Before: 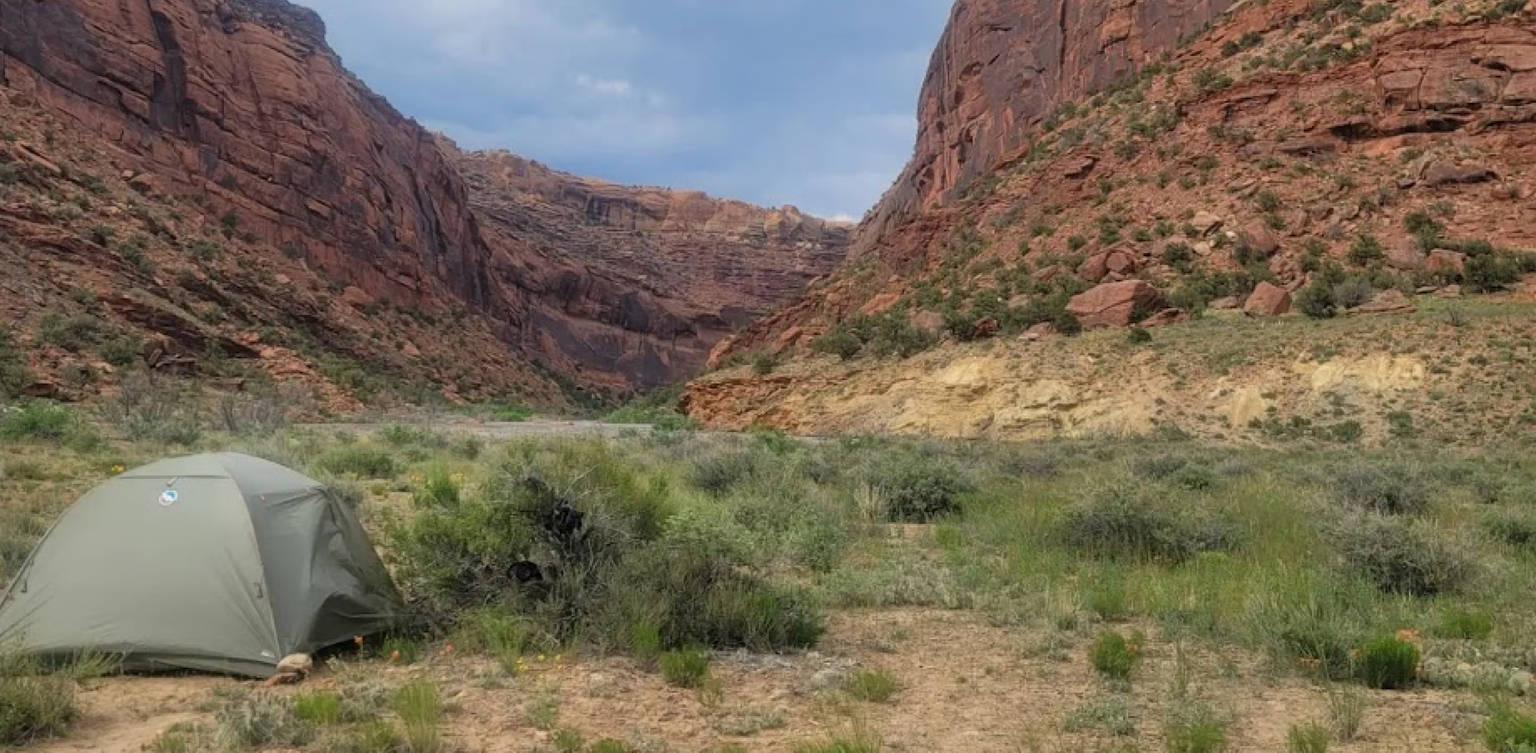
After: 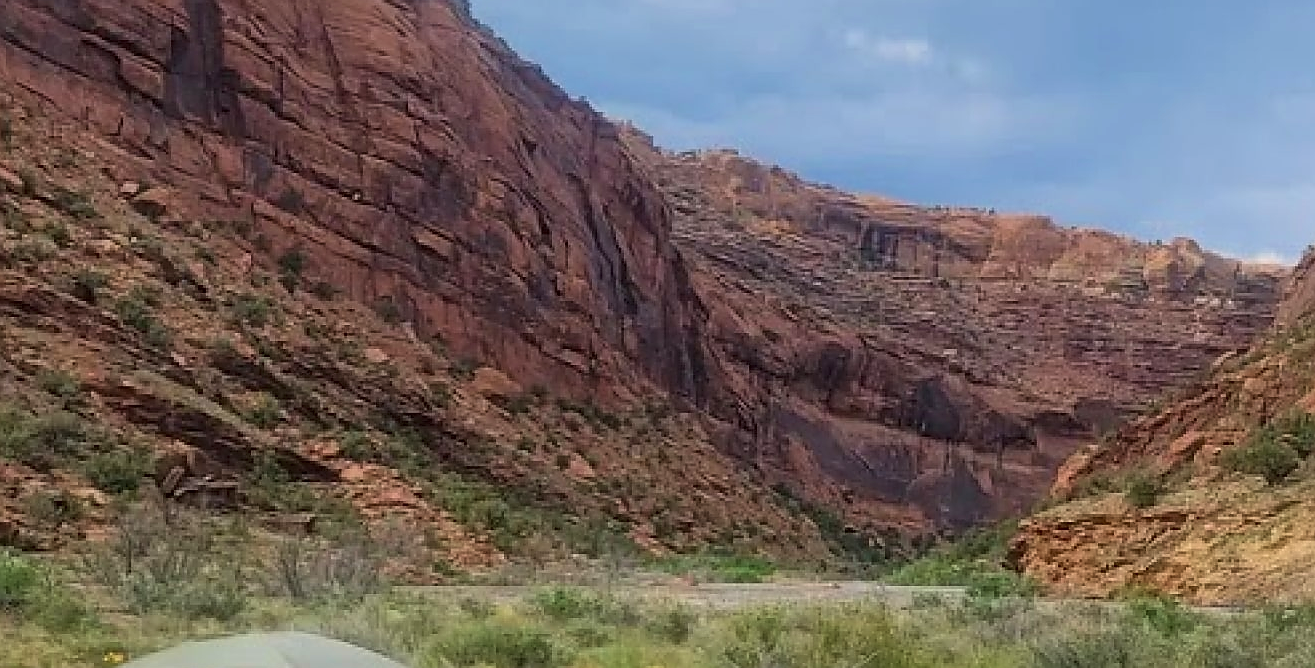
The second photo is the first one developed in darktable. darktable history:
sharpen: radius 1.4, amount 1.248, threshold 0.825
crop and rotate: left 3.03%, top 7.435%, right 43.243%, bottom 36.864%
local contrast: mode bilateral grid, contrast 20, coarseness 50, detail 119%, midtone range 0.2
velvia: on, module defaults
